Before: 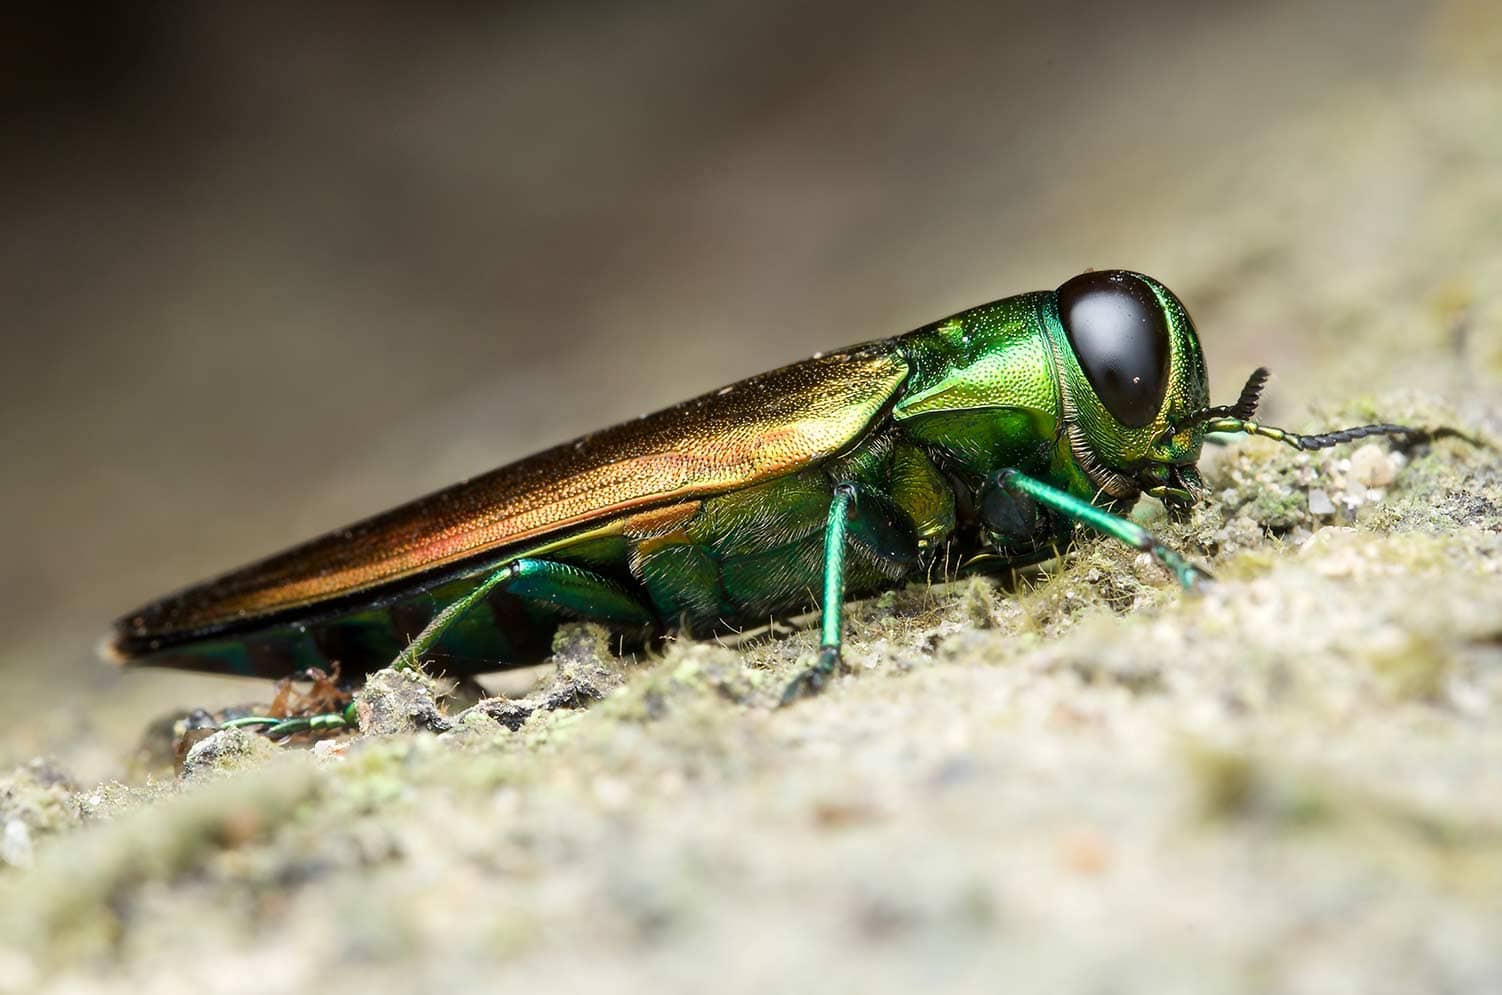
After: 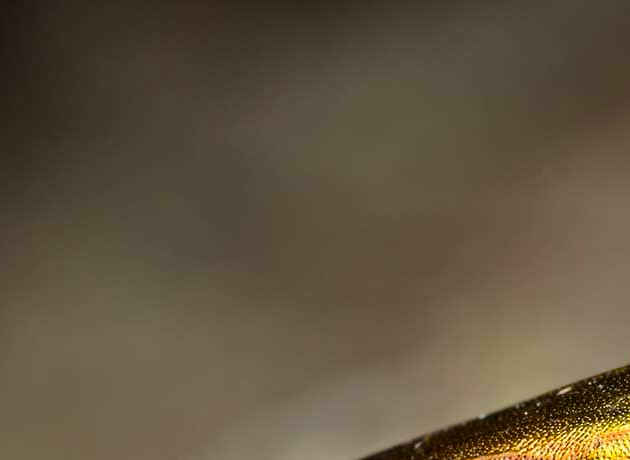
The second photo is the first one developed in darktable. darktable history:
color balance rgb: perceptual saturation grading › global saturation 20%, global vibrance 20%
crop and rotate: left 10.817%, top 0.062%, right 47.194%, bottom 53.626%
